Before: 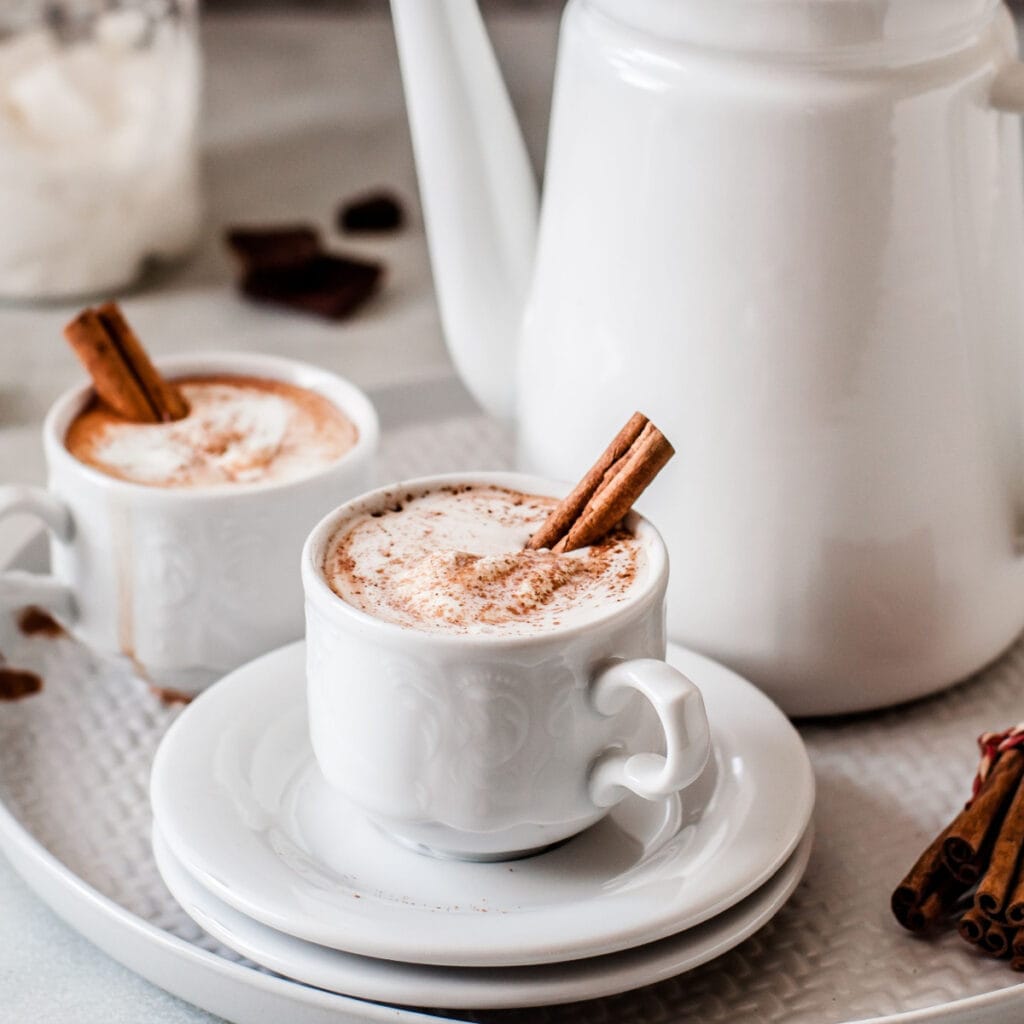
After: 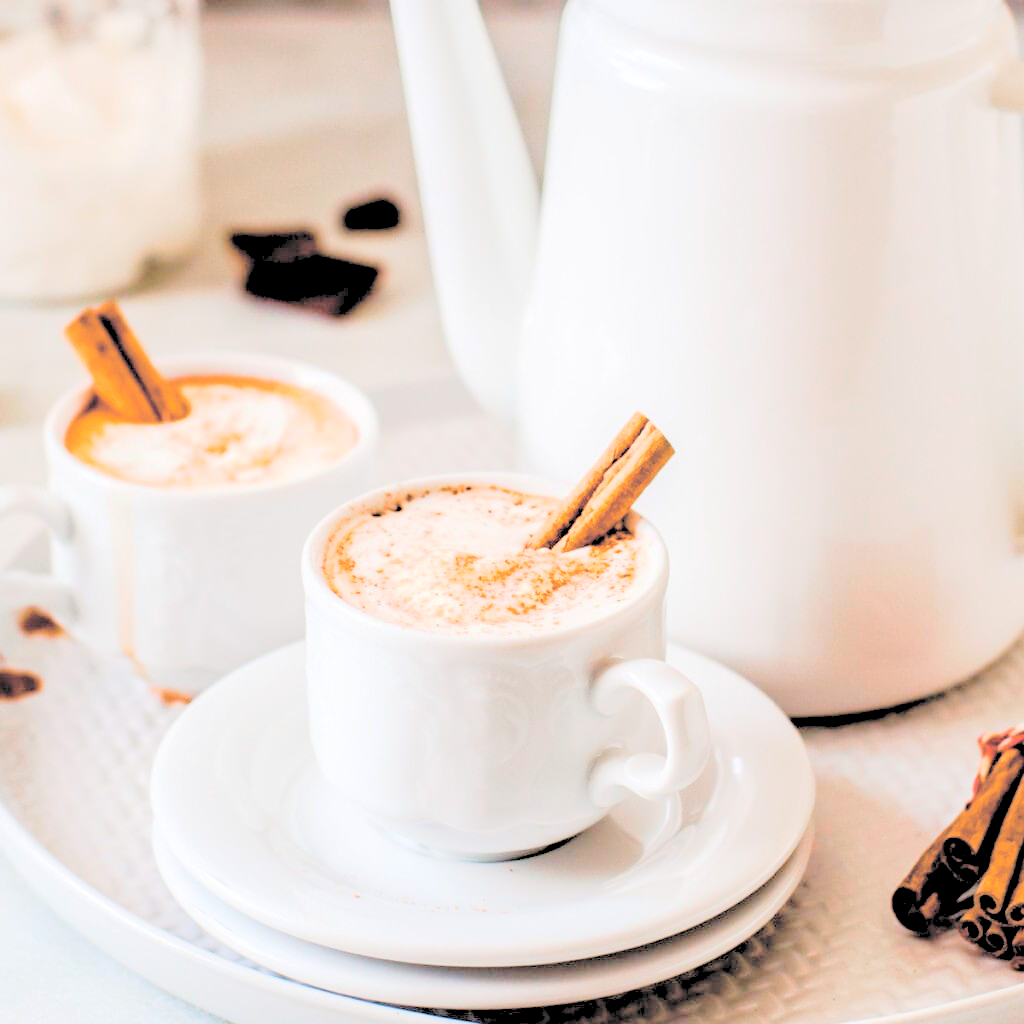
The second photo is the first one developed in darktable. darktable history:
contrast brightness saturation: brightness 0.992
base curve: curves: ch0 [(0, 0) (0.262, 0.32) (0.722, 0.705) (1, 1)], preserve colors none
color balance rgb: global offset › luminance -0.397%, linear chroma grading › global chroma 13.396%, perceptual saturation grading › global saturation 20%, perceptual saturation grading › highlights -25.807%, perceptual saturation grading › shadows 24.3%, perceptual brilliance grading › global brilliance 2.982%, perceptual brilliance grading › highlights -2.318%, perceptual brilliance grading › shadows 2.621%, global vibrance 20%
